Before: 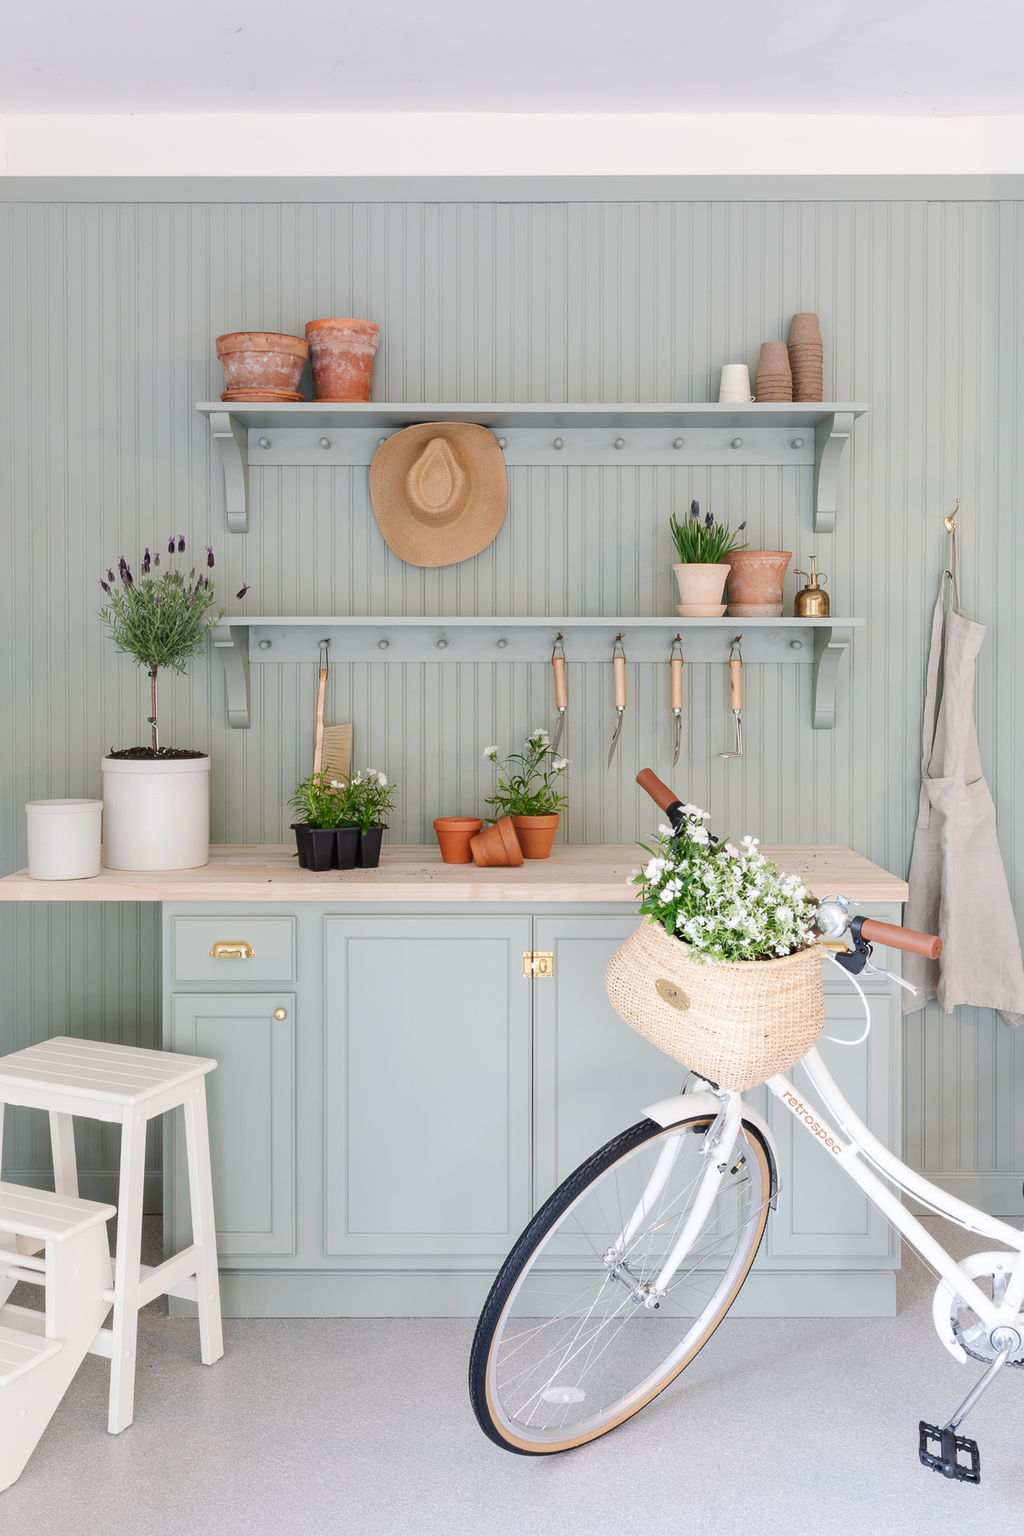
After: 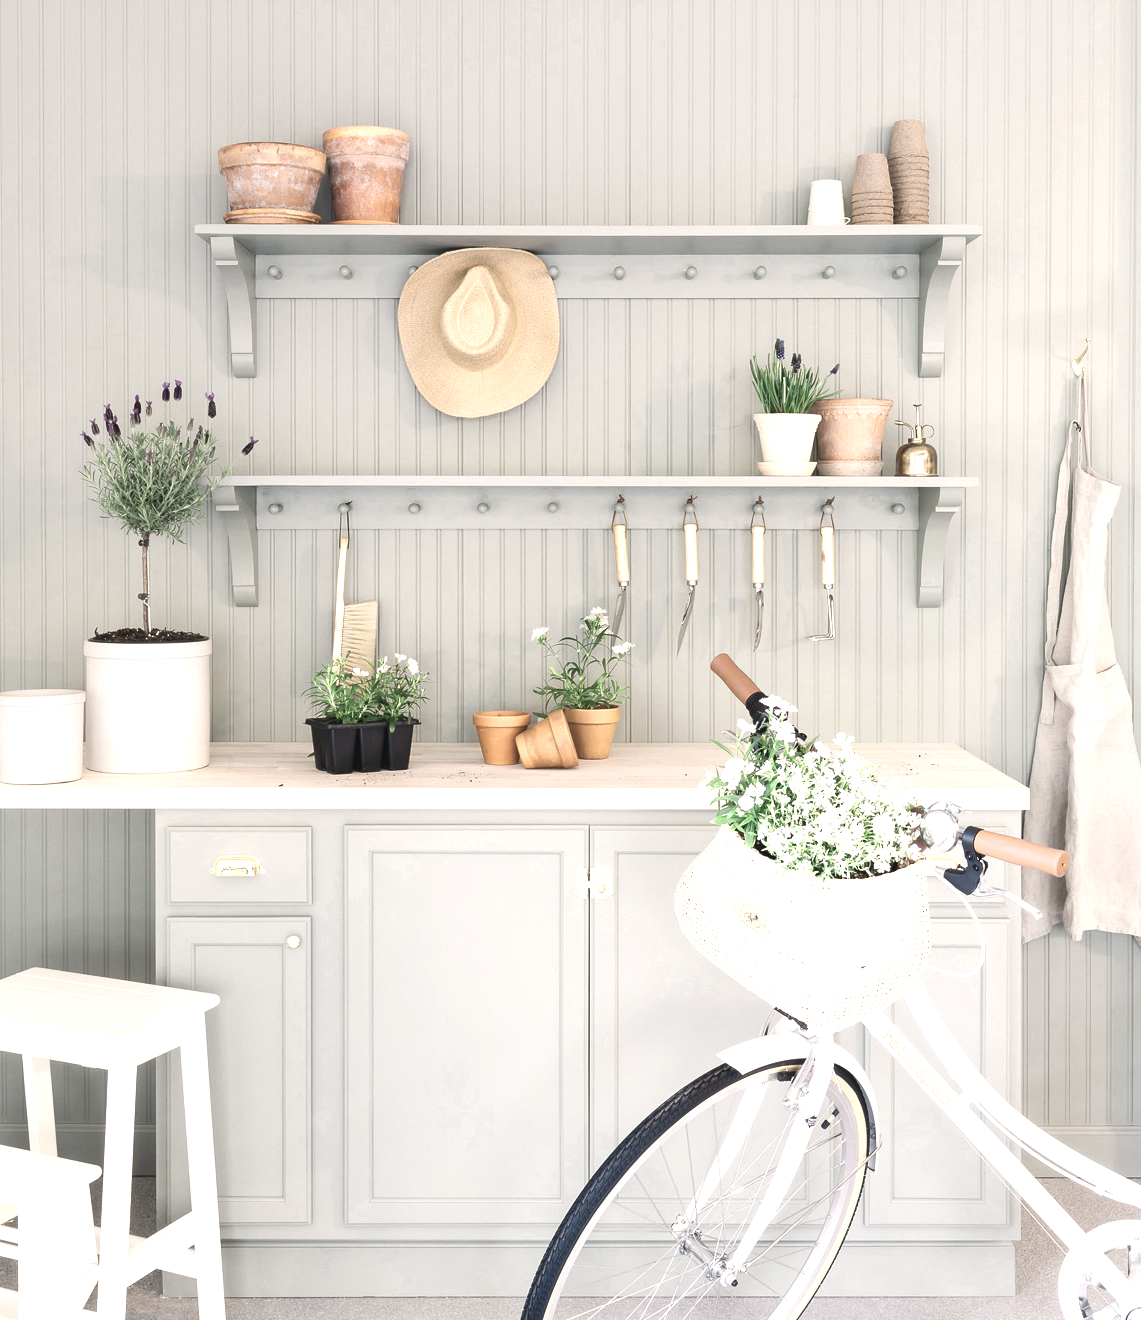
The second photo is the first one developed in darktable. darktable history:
color balance rgb: shadows lift › chroma 0.65%, shadows lift › hue 115.44°, highlights gain › chroma 2.997%, highlights gain › hue 60.12°, linear chroma grading › global chroma 15.017%, perceptual saturation grading › global saturation -0.04%
crop and rotate: left 2.953%, top 13.74%, right 1.891%, bottom 12.892%
color zones: curves: ch0 [(0.25, 0.667) (0.758, 0.368)]; ch1 [(0.215, 0.245) (0.761, 0.373)]; ch2 [(0.247, 0.554) (0.761, 0.436)]
exposure: black level correction -0.002, exposure 0.545 EV, compensate highlight preservation false
